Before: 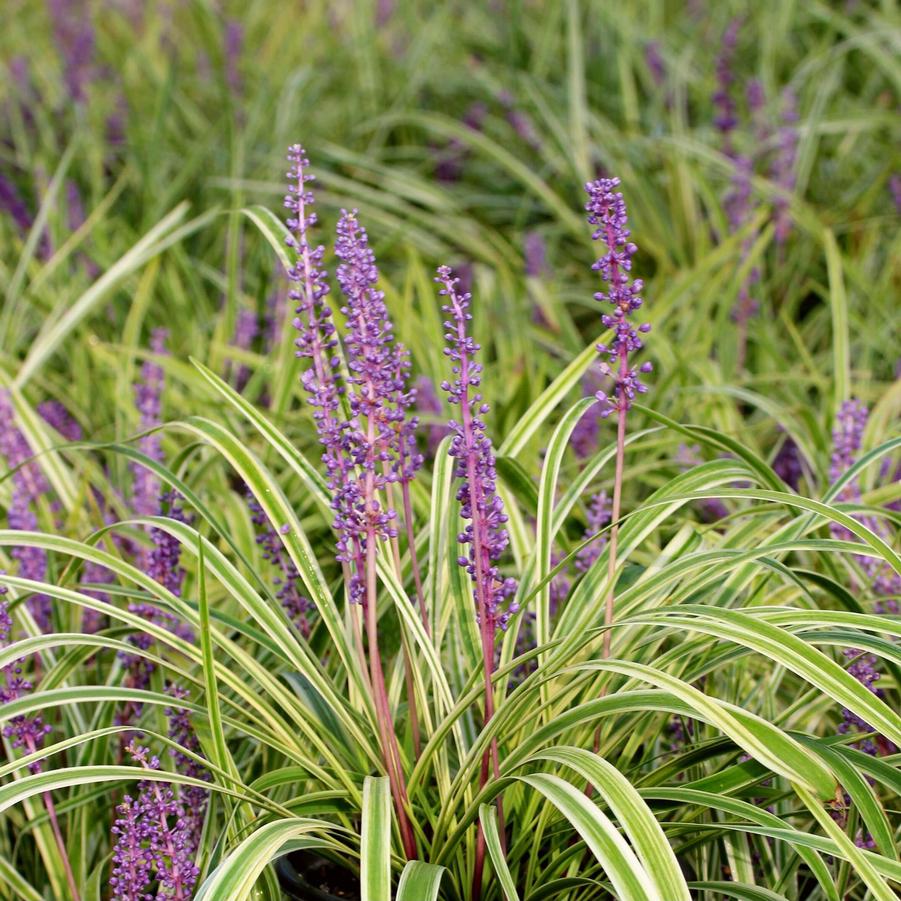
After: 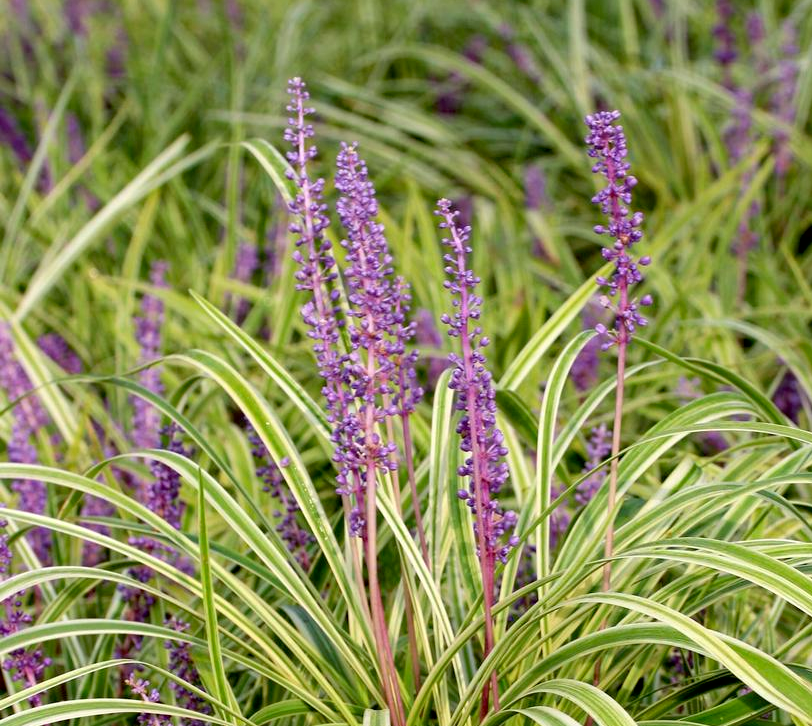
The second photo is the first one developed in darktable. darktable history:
crop: top 7.447%, right 9.795%, bottom 11.909%
exposure: black level correction 0.007, exposure 0.087 EV, compensate exposure bias true, compensate highlight preservation false
local contrast: mode bilateral grid, contrast 9, coarseness 25, detail 115%, midtone range 0.2
